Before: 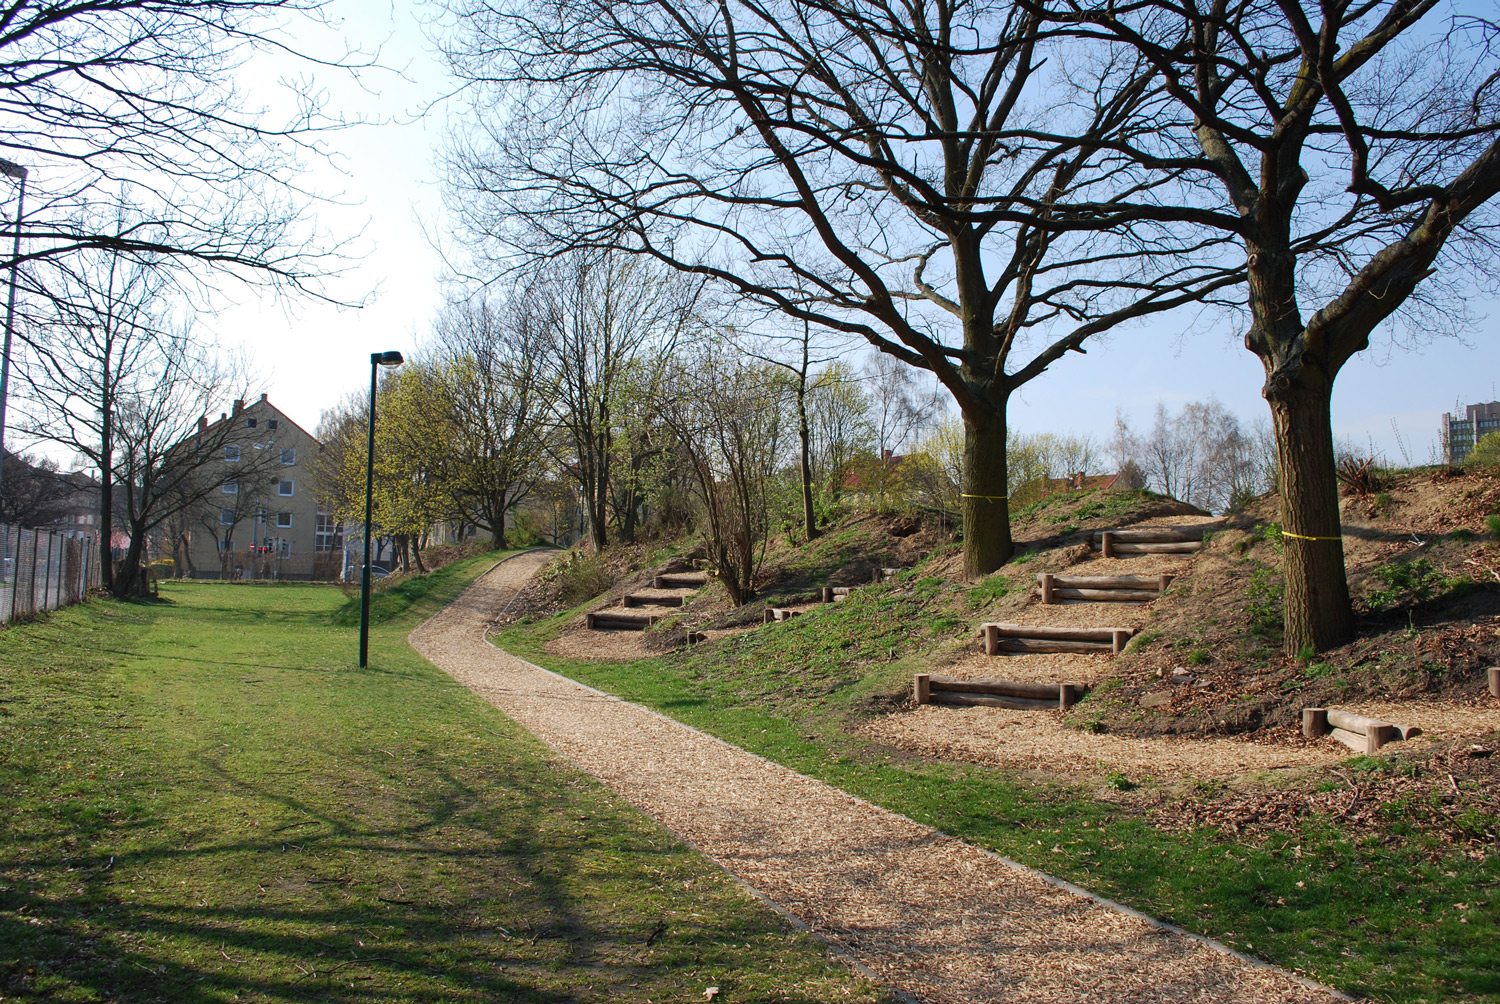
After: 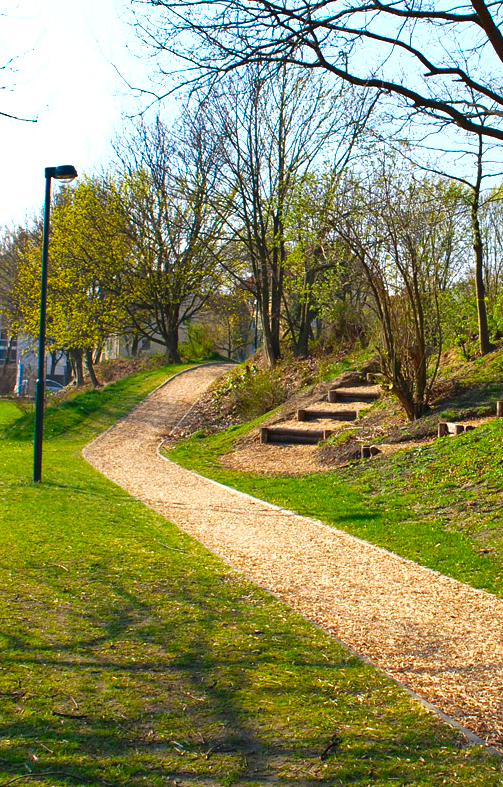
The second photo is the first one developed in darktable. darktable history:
crop and rotate: left 21.77%, top 18.528%, right 44.676%, bottom 2.997%
shadows and highlights: low approximation 0.01, soften with gaussian
color balance rgb: linear chroma grading › global chroma 20%, perceptual saturation grading › global saturation 25%, perceptual brilliance grading › global brilliance 20%, global vibrance 20%
